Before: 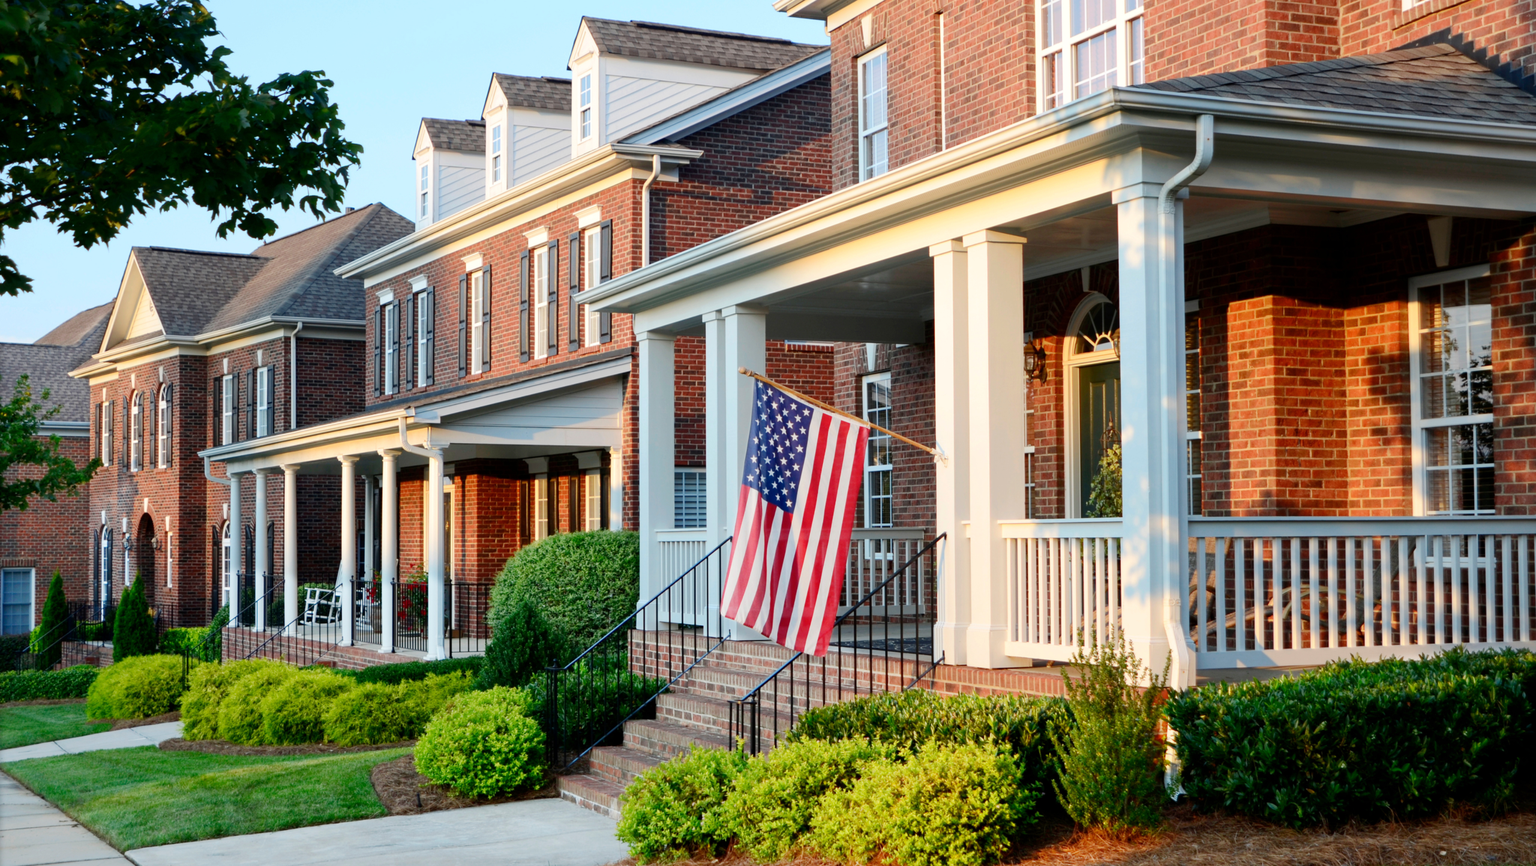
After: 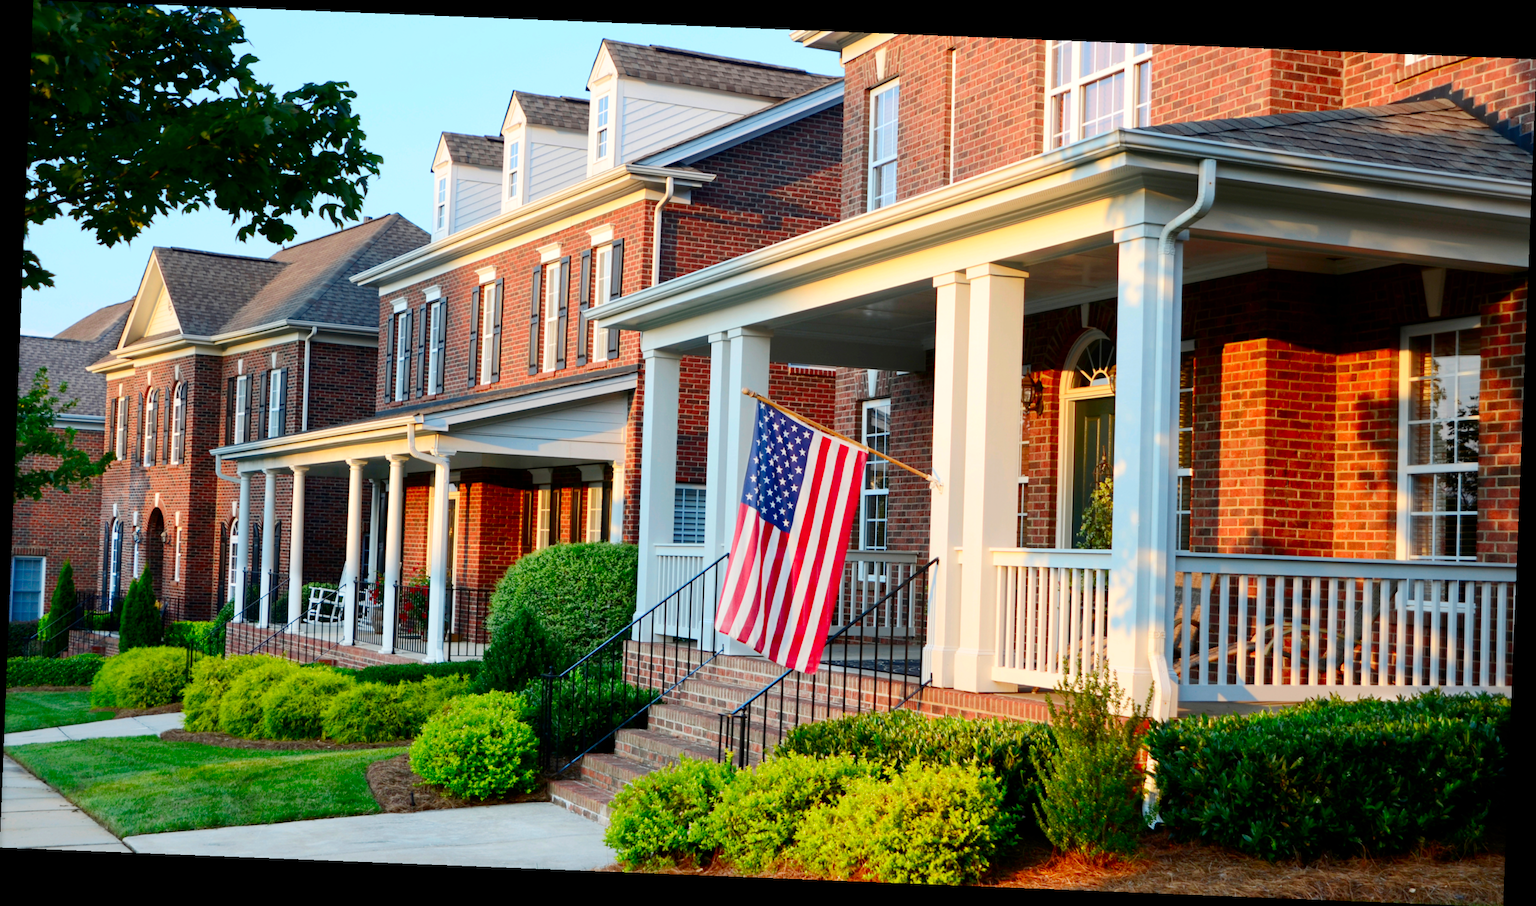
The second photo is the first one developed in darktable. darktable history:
contrast brightness saturation: contrast 0.09, saturation 0.28
rotate and perspective: rotation 2.27°, automatic cropping off
